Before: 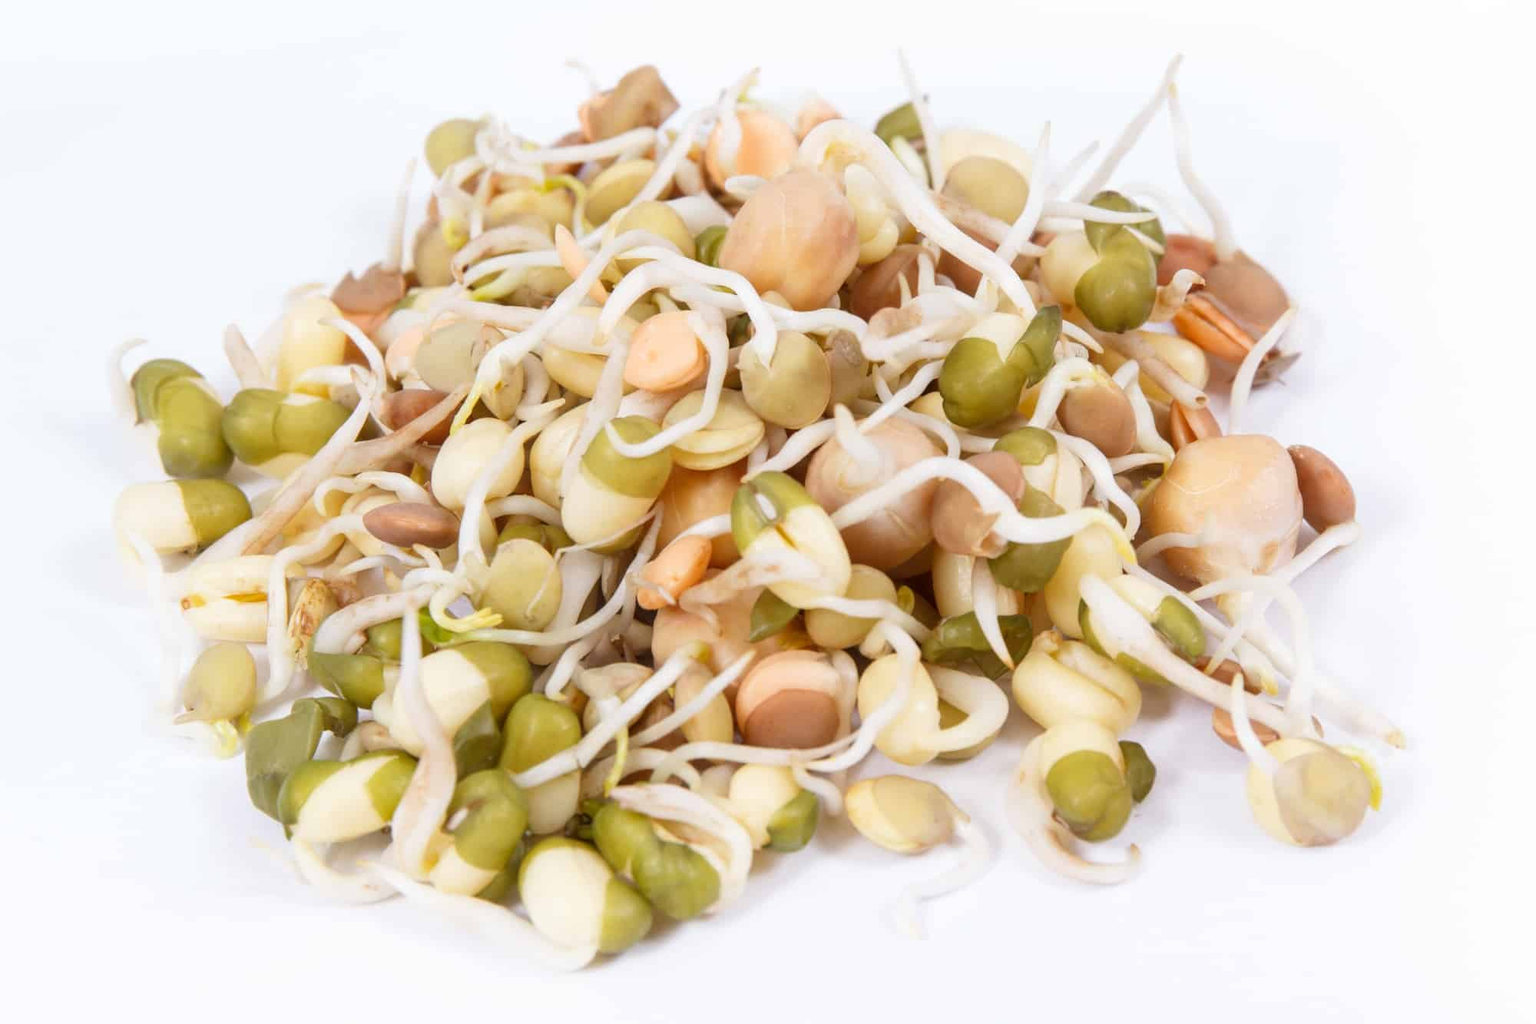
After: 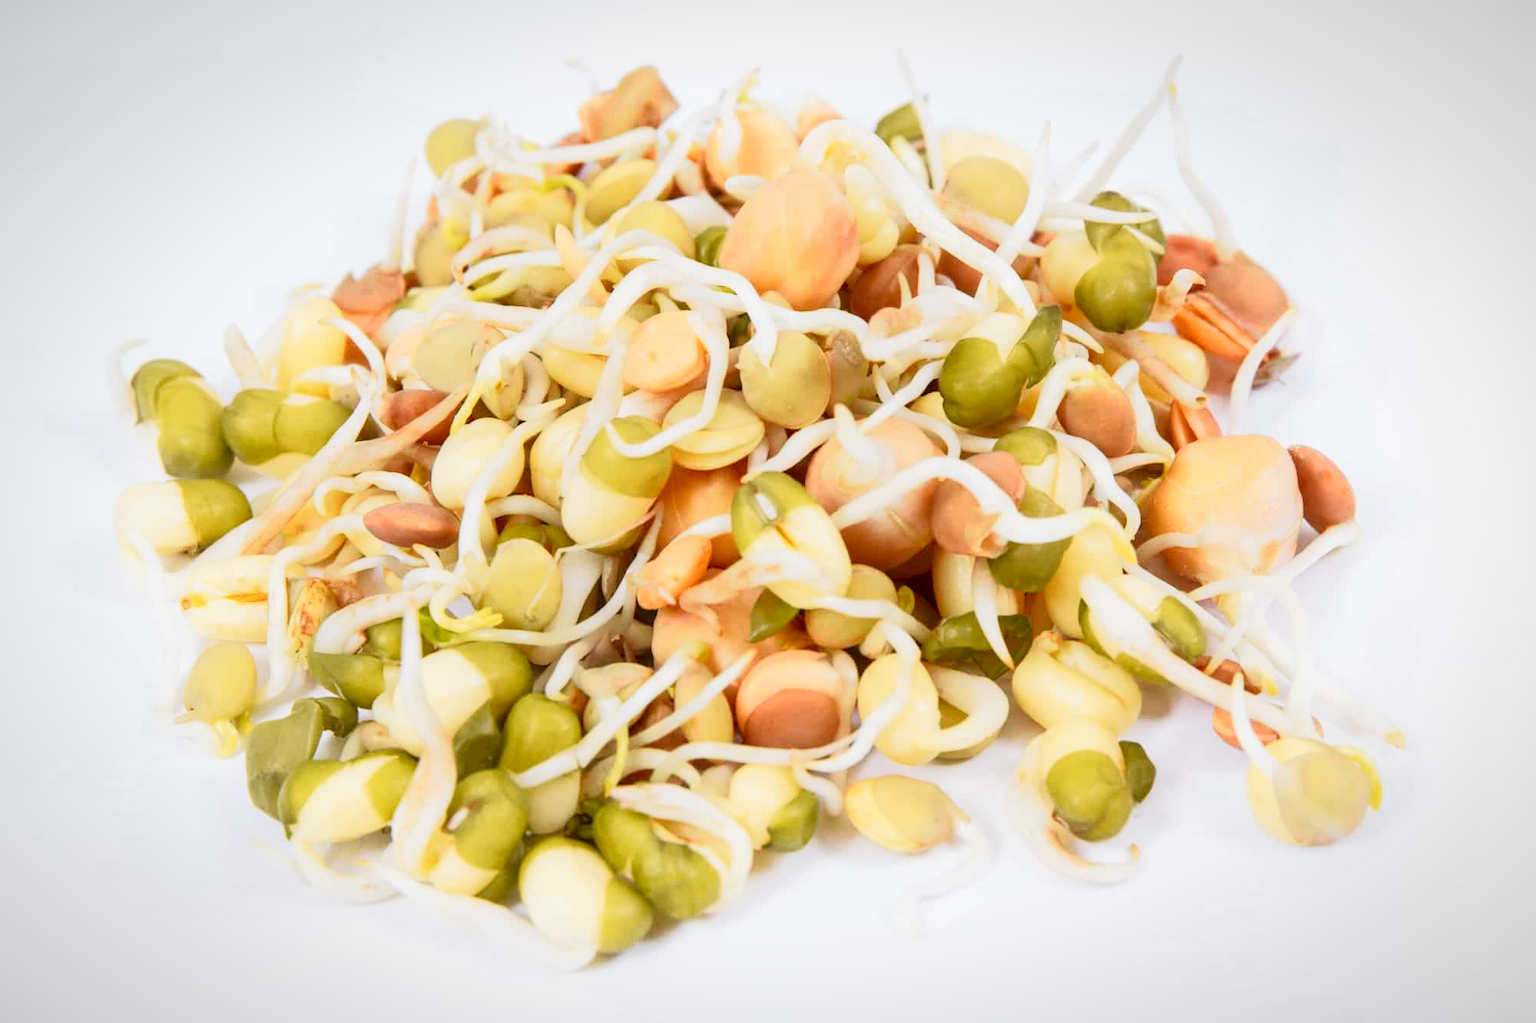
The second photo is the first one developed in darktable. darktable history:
tone curve: curves: ch0 [(0, 0.006) (0.037, 0.022) (0.123, 0.105) (0.19, 0.173) (0.277, 0.279) (0.474, 0.517) (0.597, 0.662) (0.687, 0.774) (0.855, 0.891) (1, 0.982)]; ch1 [(0, 0) (0.243, 0.245) (0.422, 0.415) (0.493, 0.495) (0.508, 0.503) (0.544, 0.552) (0.557, 0.582) (0.626, 0.672) (0.694, 0.732) (1, 1)]; ch2 [(0, 0) (0.249, 0.216) (0.356, 0.329) (0.424, 0.442) (0.476, 0.483) (0.498, 0.5) (0.517, 0.519) (0.532, 0.539) (0.562, 0.596) (0.614, 0.662) (0.706, 0.757) (0.808, 0.809) (0.991, 0.968)], color space Lab, independent channels, preserve colors none
vignetting: fall-off start 80.87%, fall-off radius 61.59%, brightness -0.384, saturation 0.007, center (0, 0.007), automatic ratio true, width/height ratio 1.418
